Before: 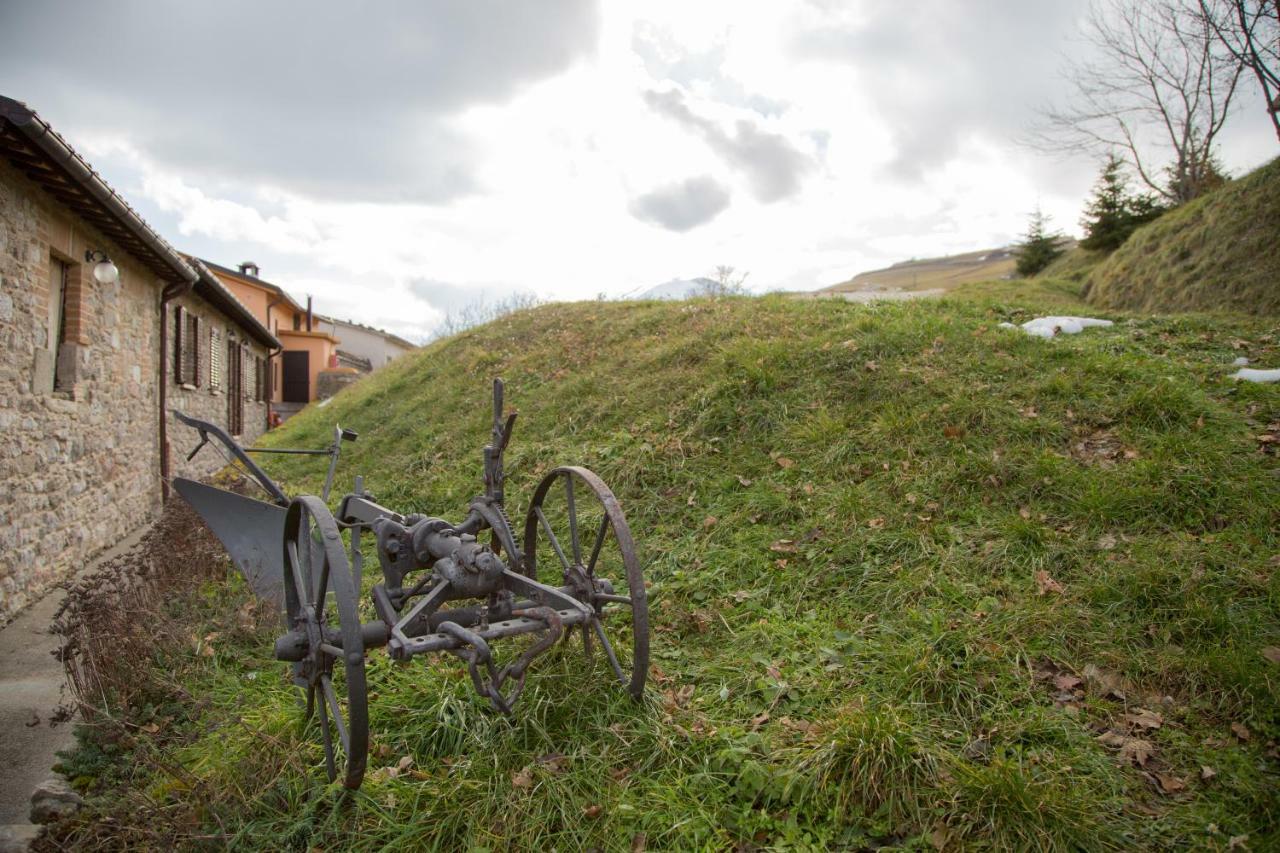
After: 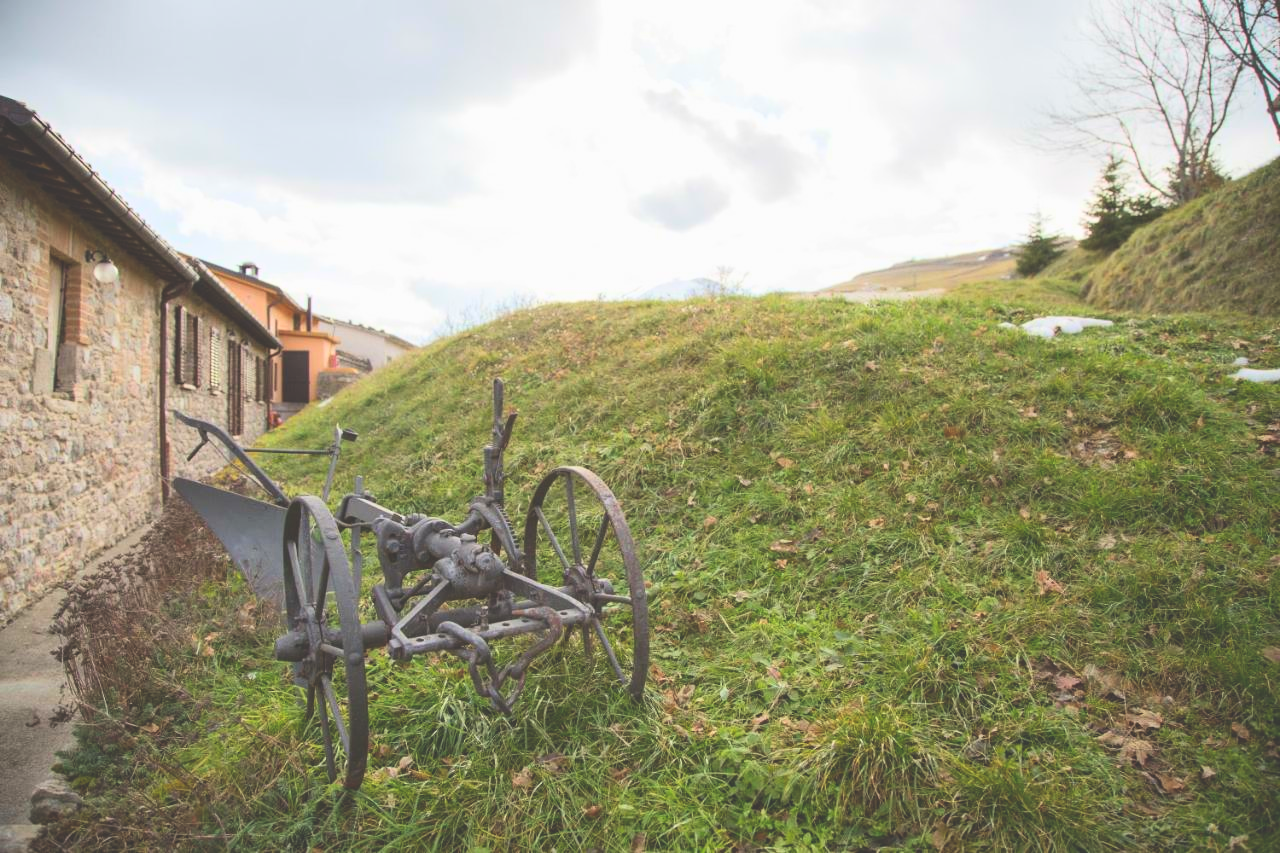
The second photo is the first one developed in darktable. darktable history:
contrast brightness saturation: contrast 0.24, brightness 0.26, saturation 0.39
exposure: black level correction -0.025, exposure -0.117 EV, compensate highlight preservation false
